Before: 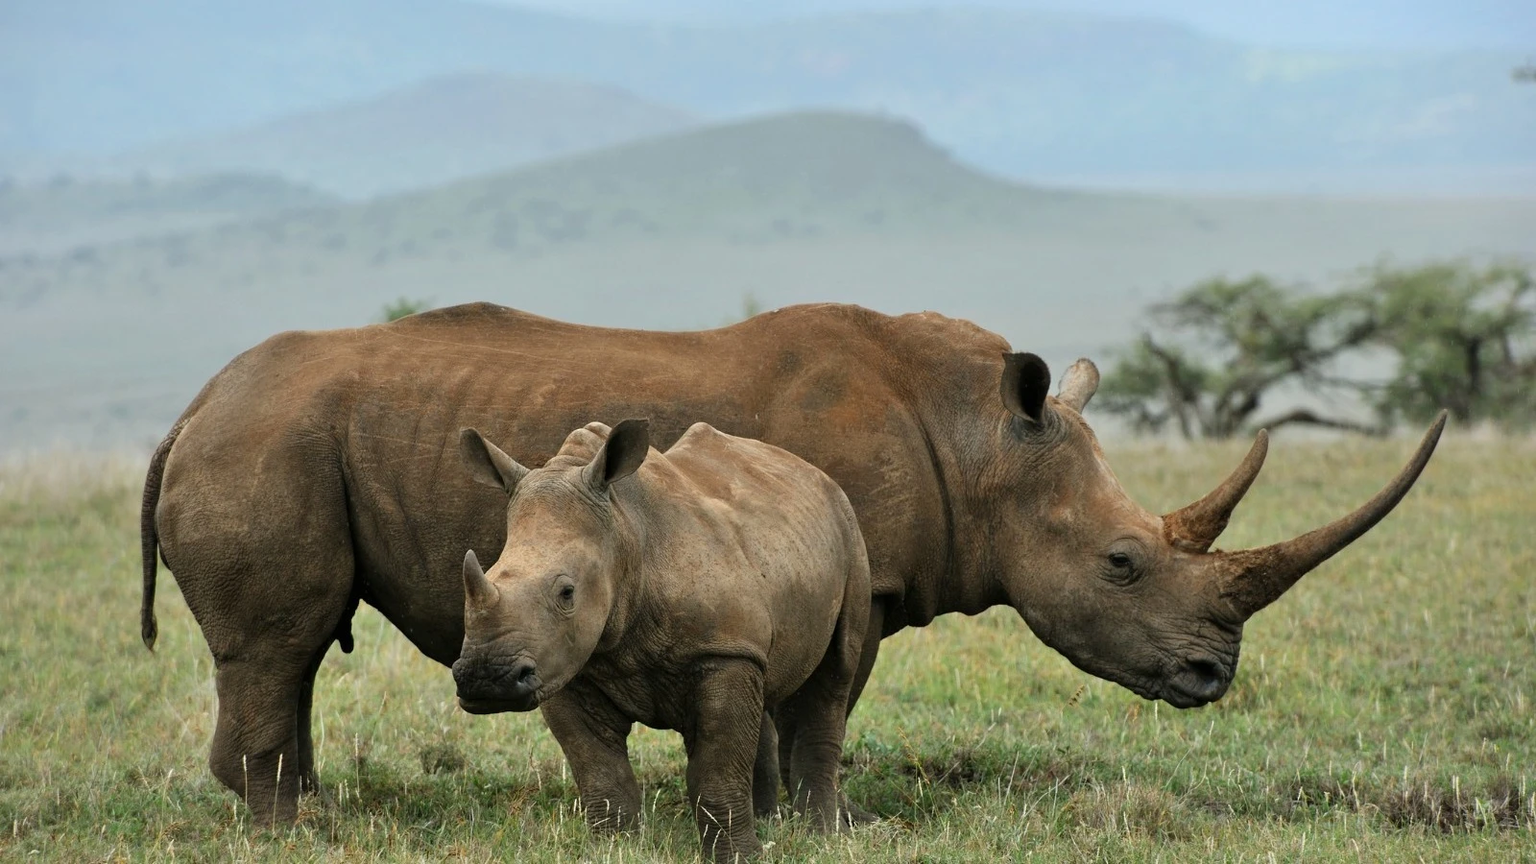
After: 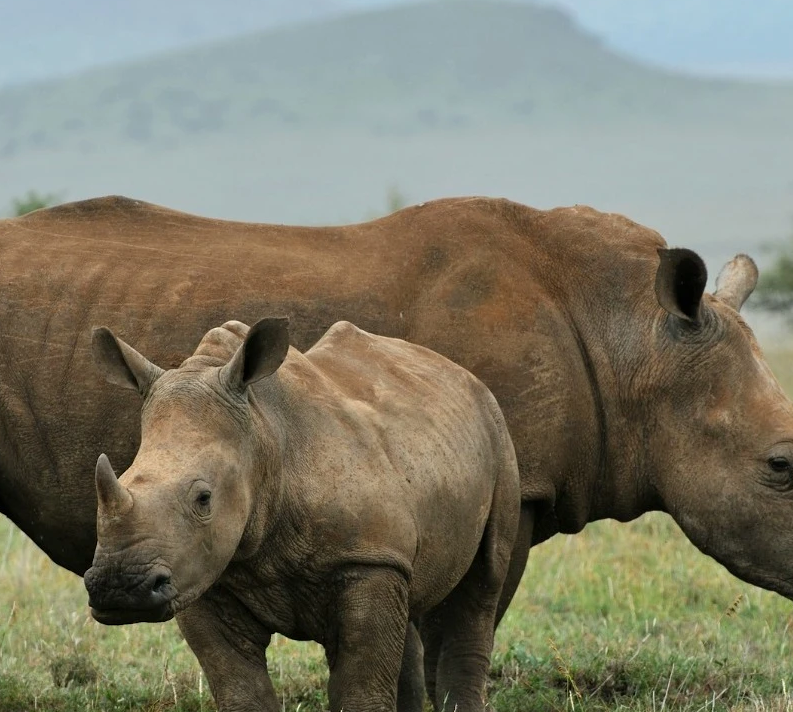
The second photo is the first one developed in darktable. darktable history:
crop and rotate: angle 0.011°, left 24.208%, top 13.236%, right 26.184%, bottom 7.558%
